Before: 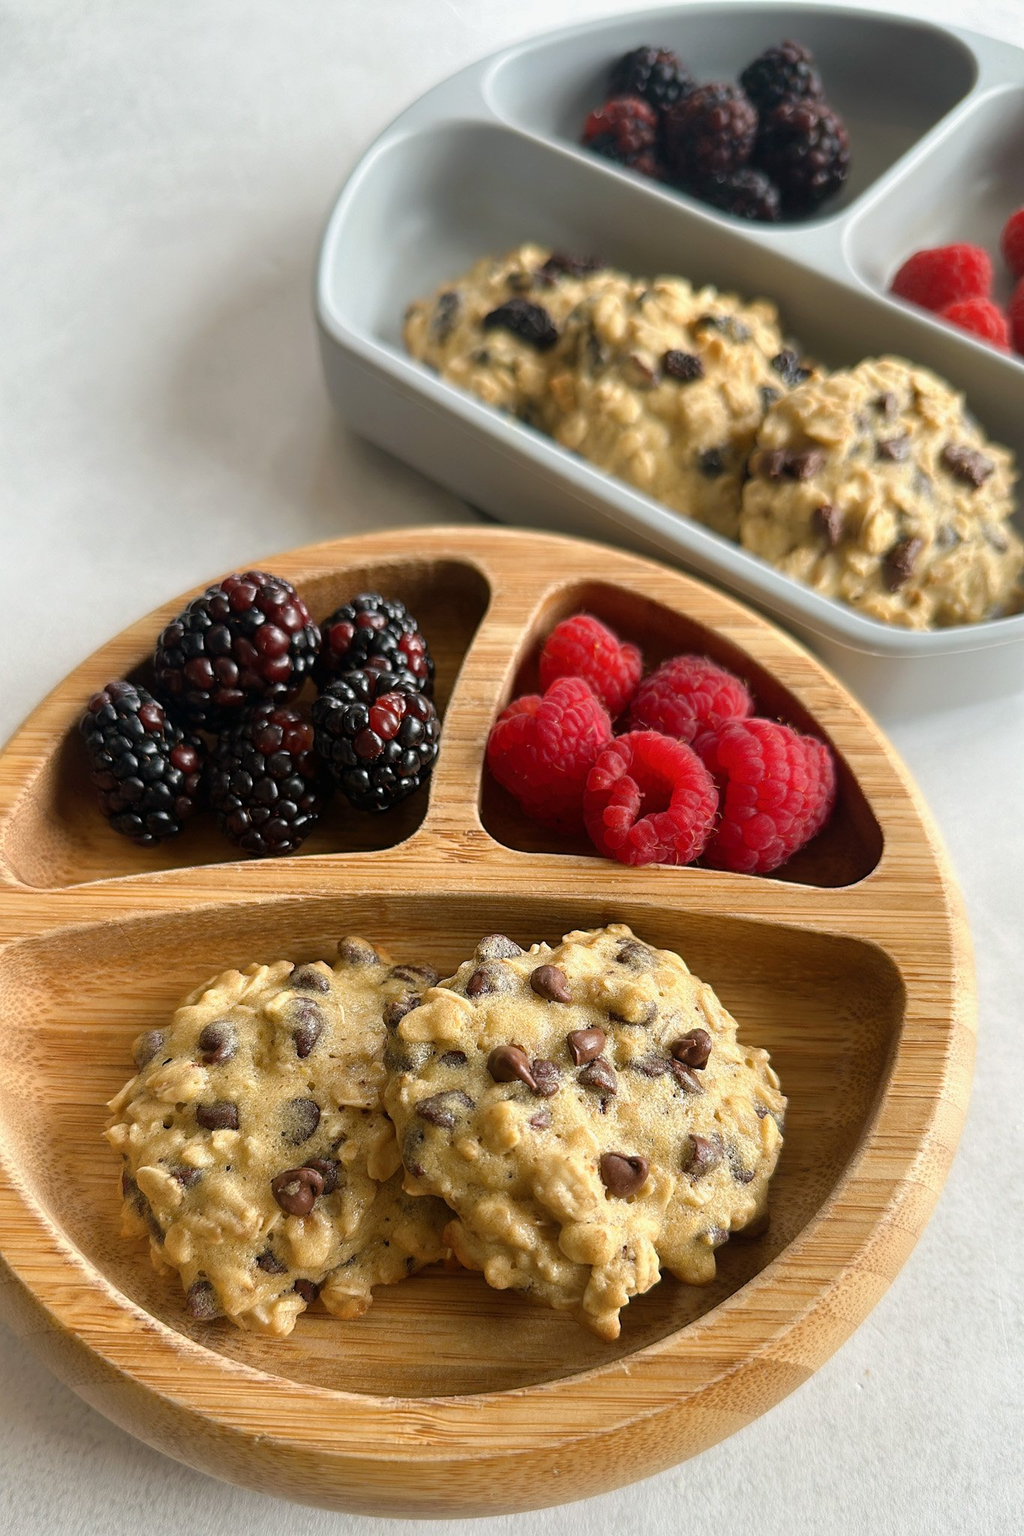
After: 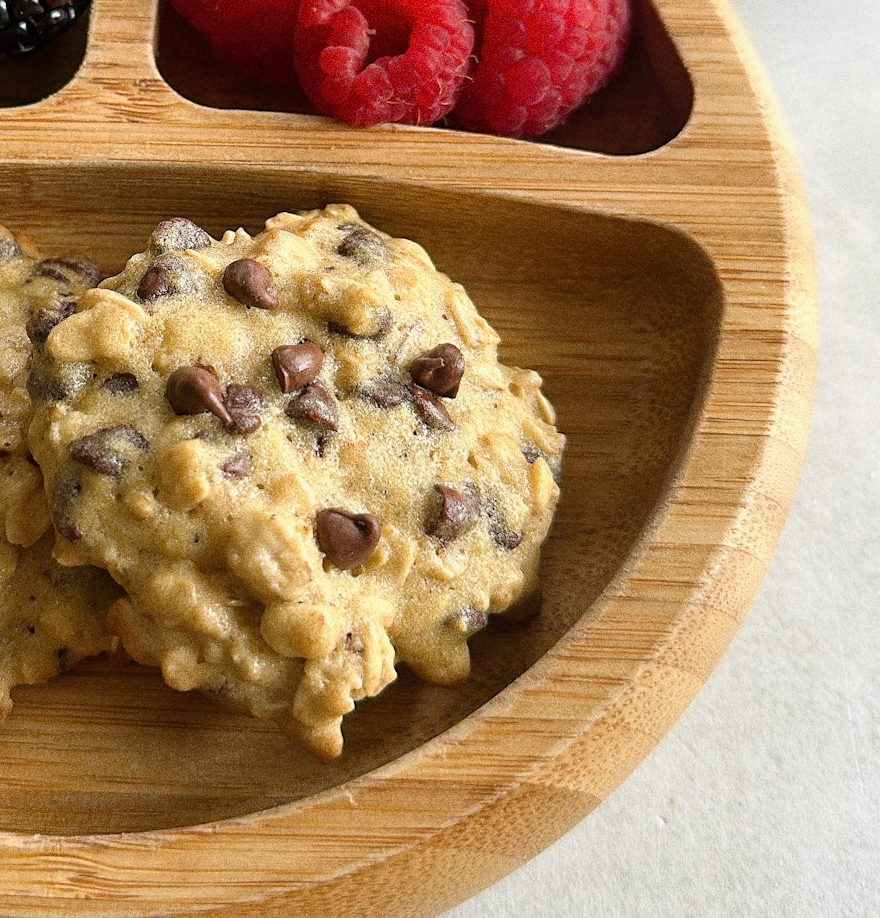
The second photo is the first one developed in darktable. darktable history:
crop and rotate: left 35.509%, top 50.238%, bottom 4.934%
grain: coarseness 0.09 ISO, strength 40%
white balance: emerald 1
